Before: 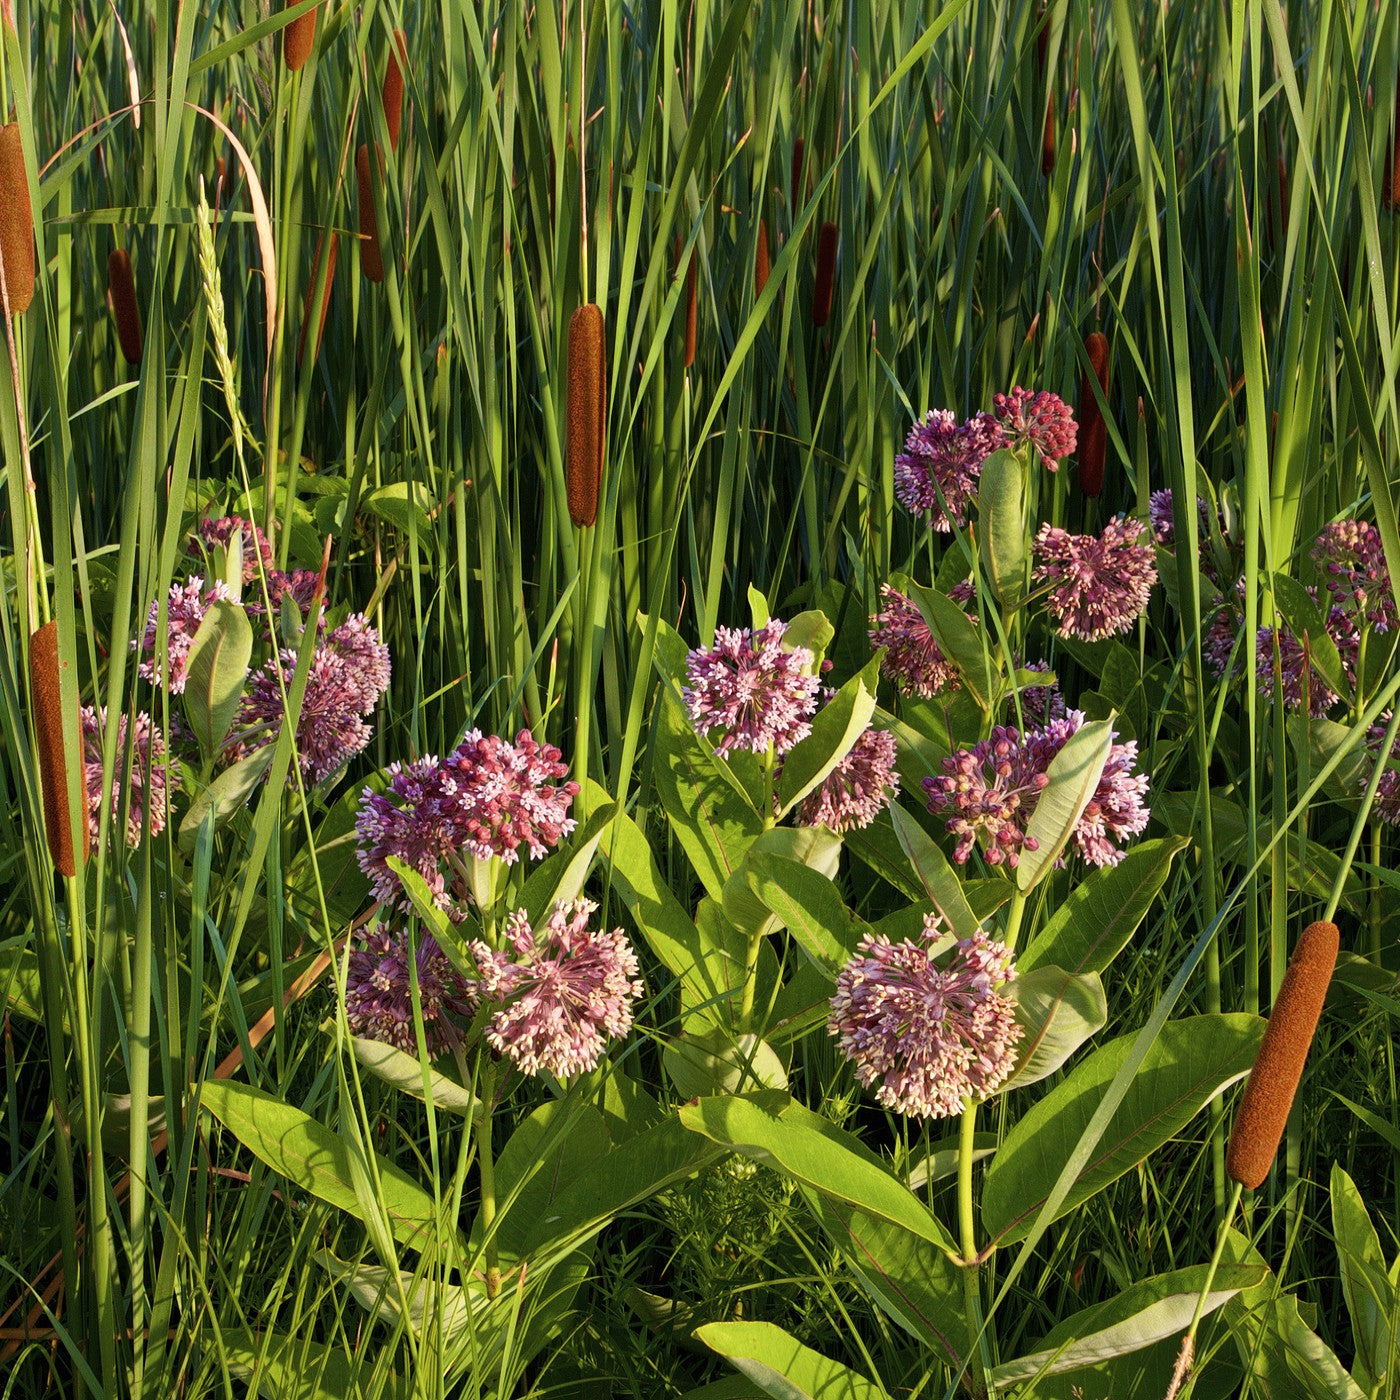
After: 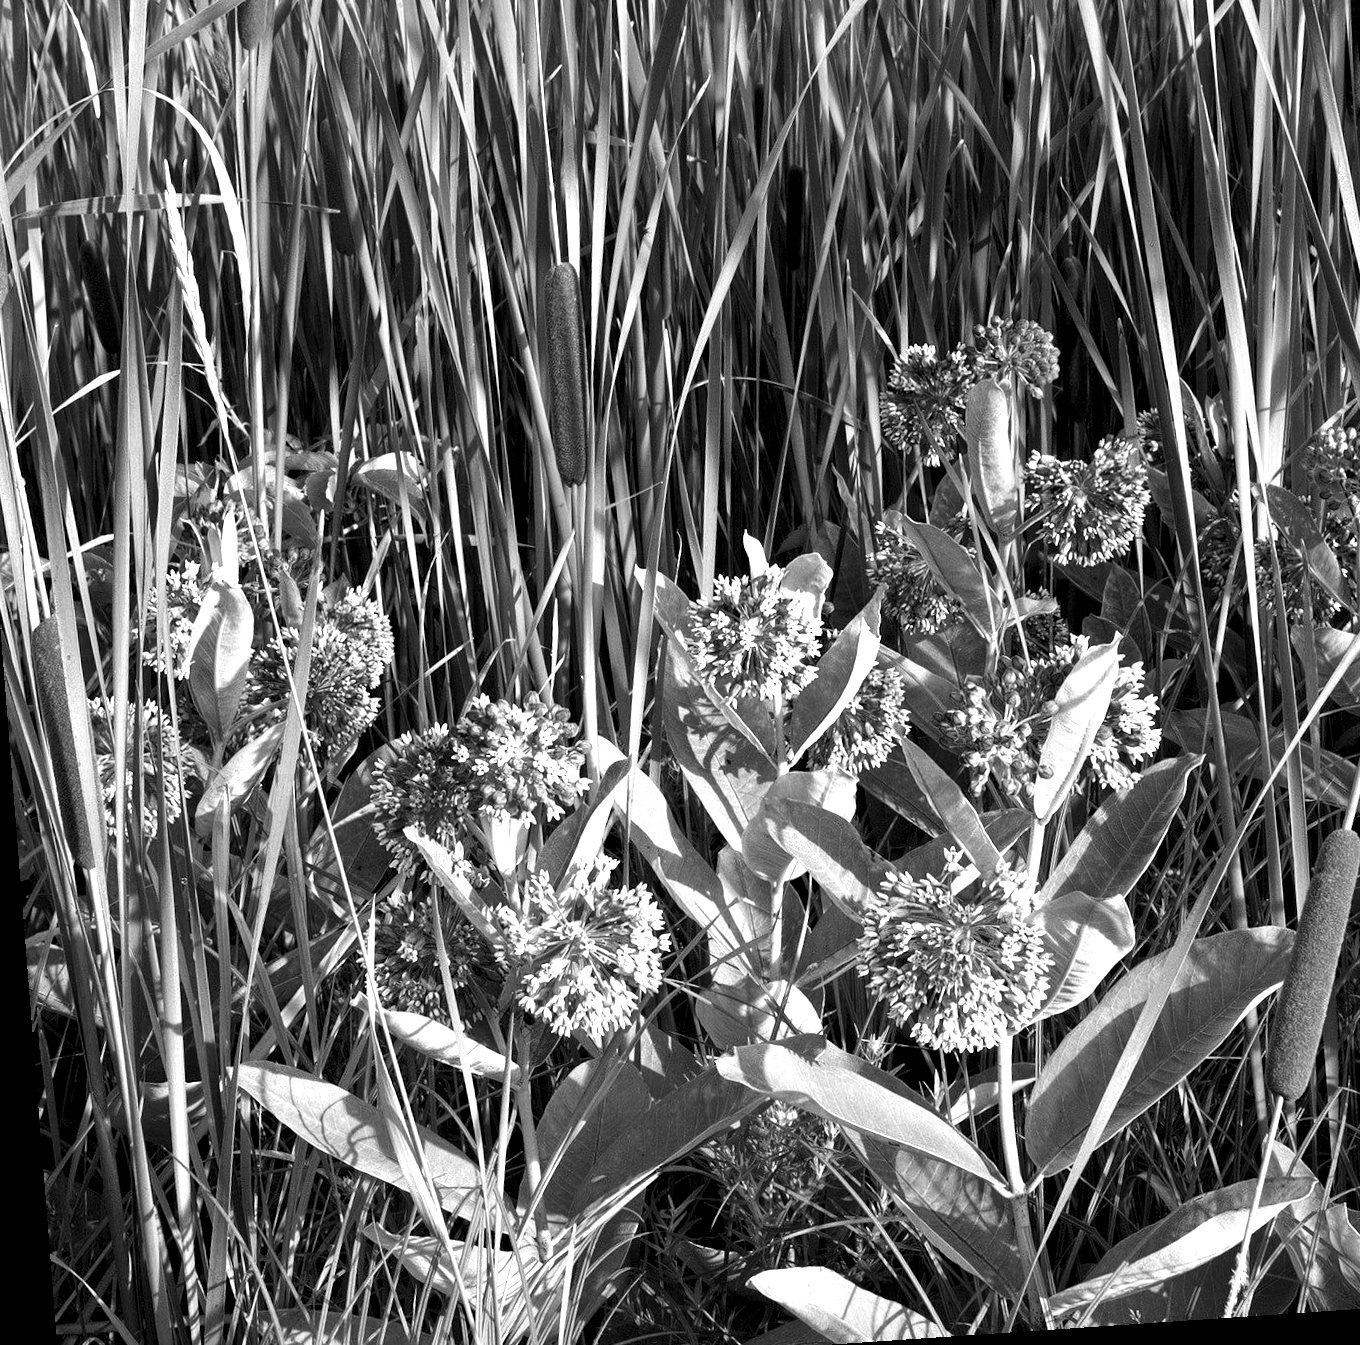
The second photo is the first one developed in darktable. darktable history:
crop: left 3.305%, top 6.436%, right 6.389%, bottom 3.258%
rotate and perspective: rotation -4.2°, shear 0.006, automatic cropping off
exposure: black level correction 0, exposure 1.1 EV, compensate highlight preservation false
levels: levels [0.116, 0.574, 1]
monochrome: on, module defaults
